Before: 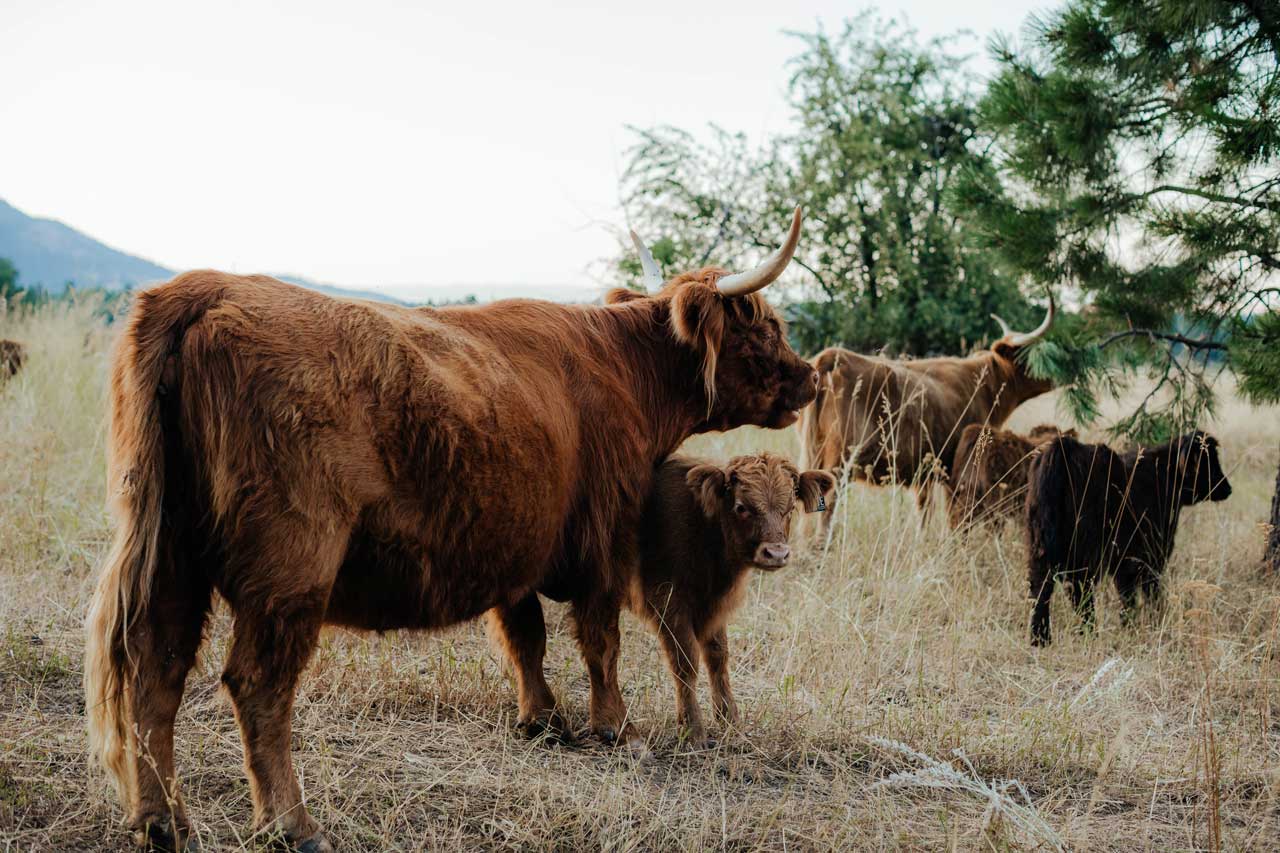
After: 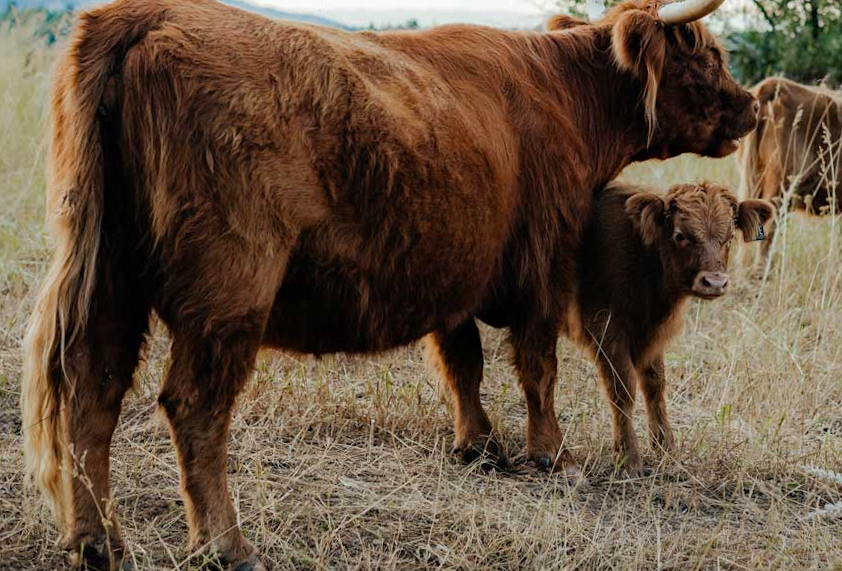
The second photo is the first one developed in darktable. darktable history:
crop and rotate: angle -0.744°, left 3.876%, top 31.734%, right 29.011%
haze removal: compatibility mode true, adaptive false
